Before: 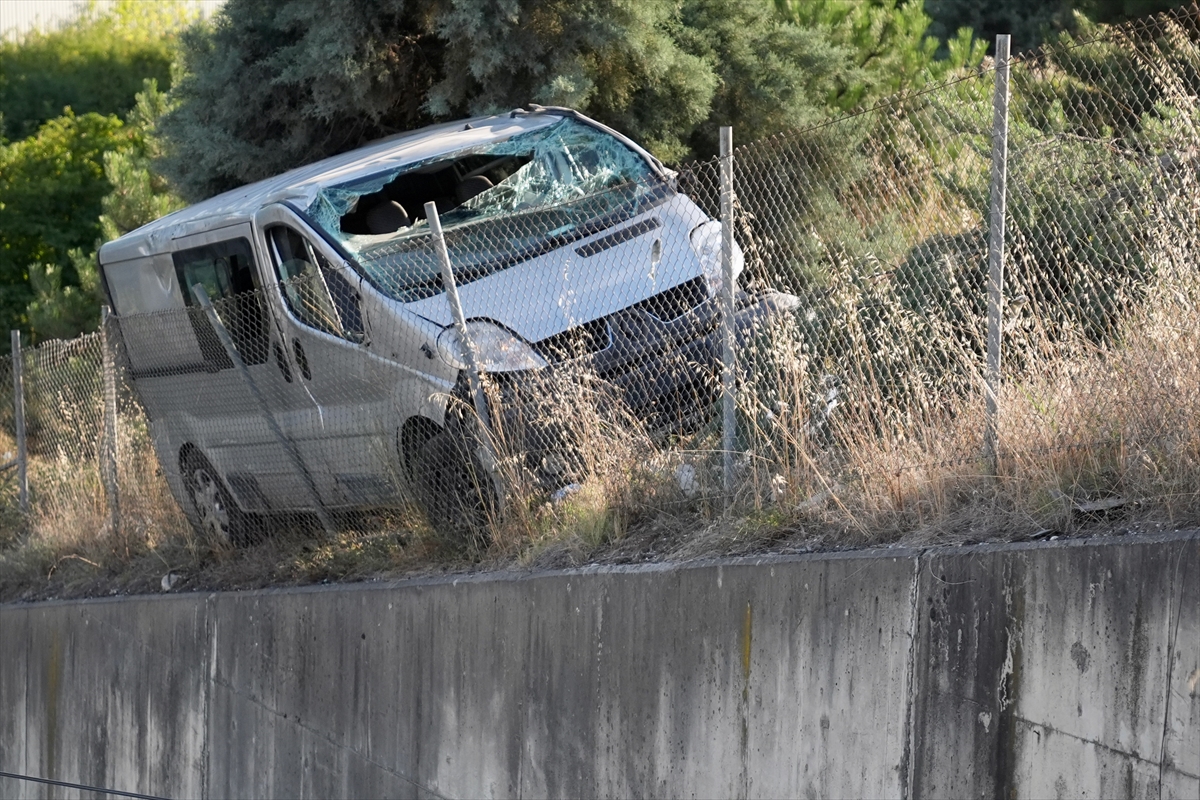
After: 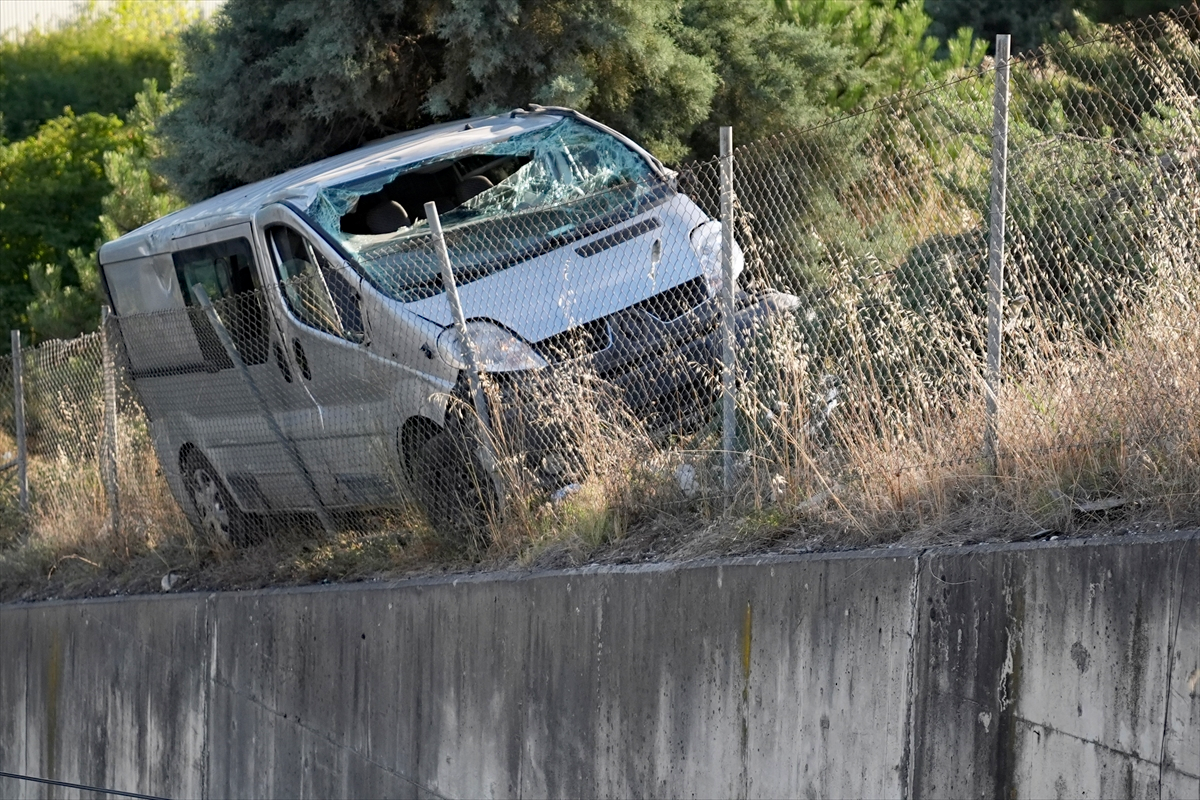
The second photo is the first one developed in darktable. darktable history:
tone equalizer: edges refinement/feathering 500, mask exposure compensation -1.57 EV, preserve details no
haze removal: compatibility mode true
